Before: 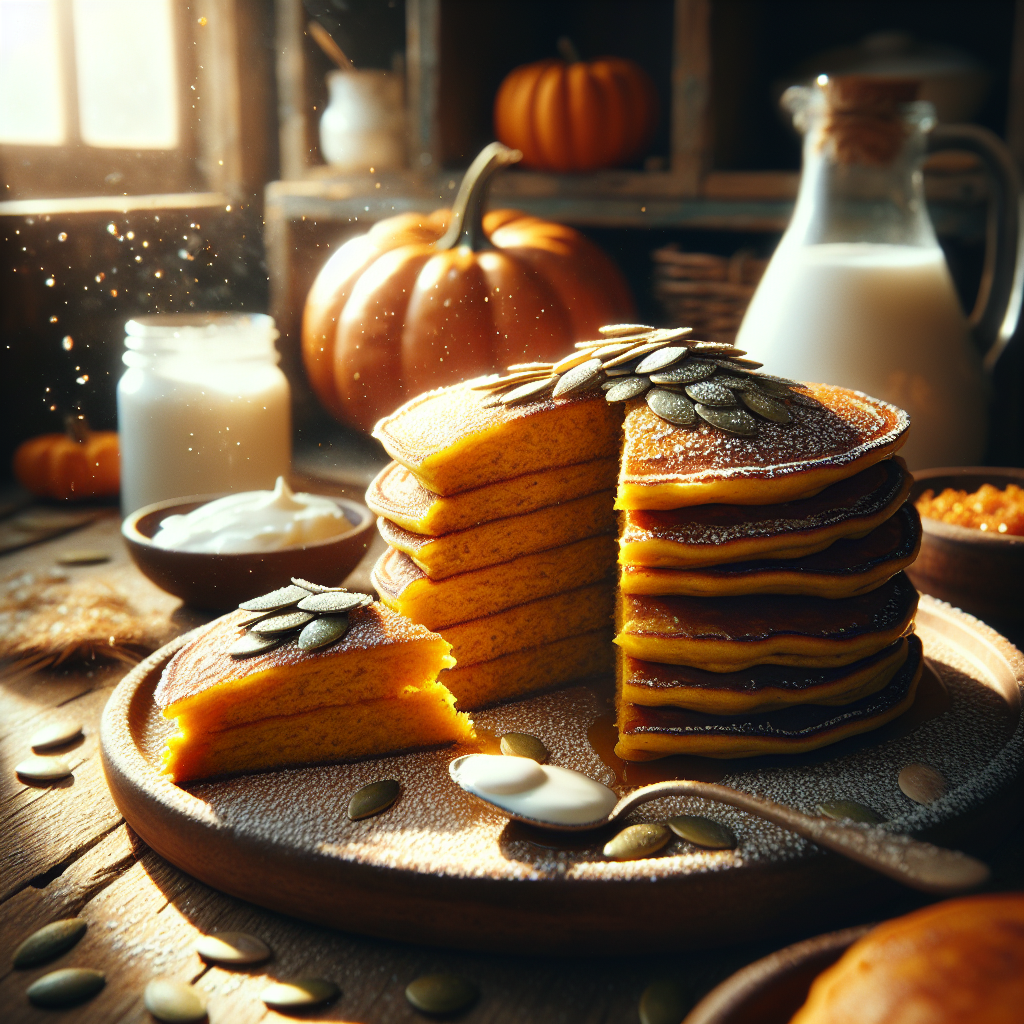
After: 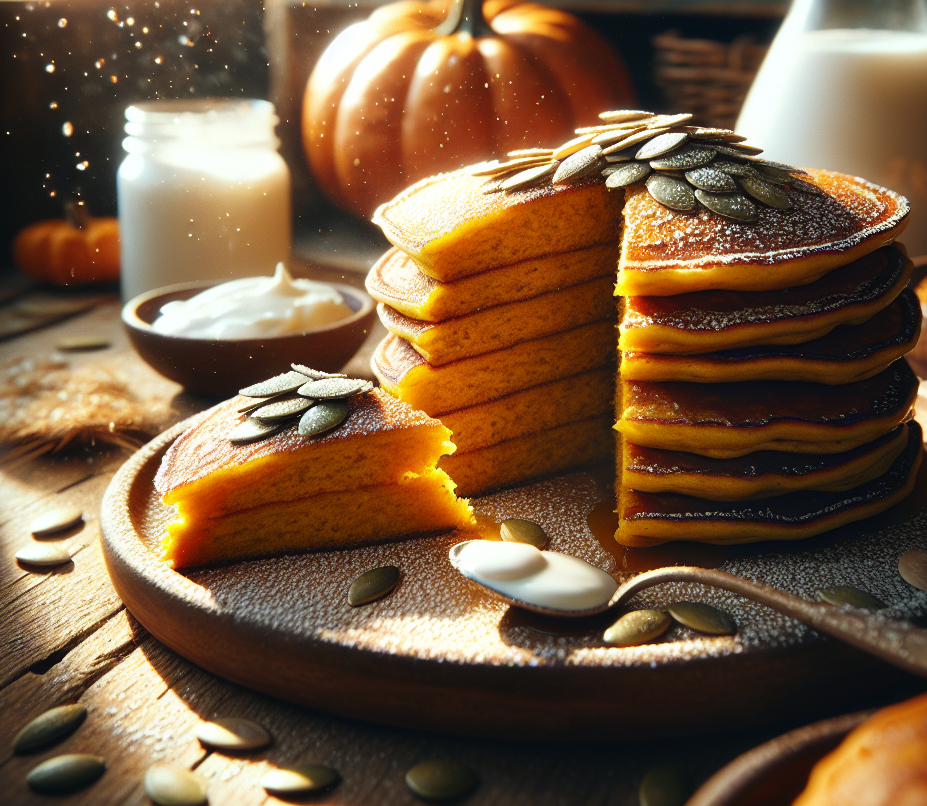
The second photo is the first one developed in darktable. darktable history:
crop: top 20.916%, right 9.437%, bottom 0.316%
white balance: red 1.004, blue 1.024
